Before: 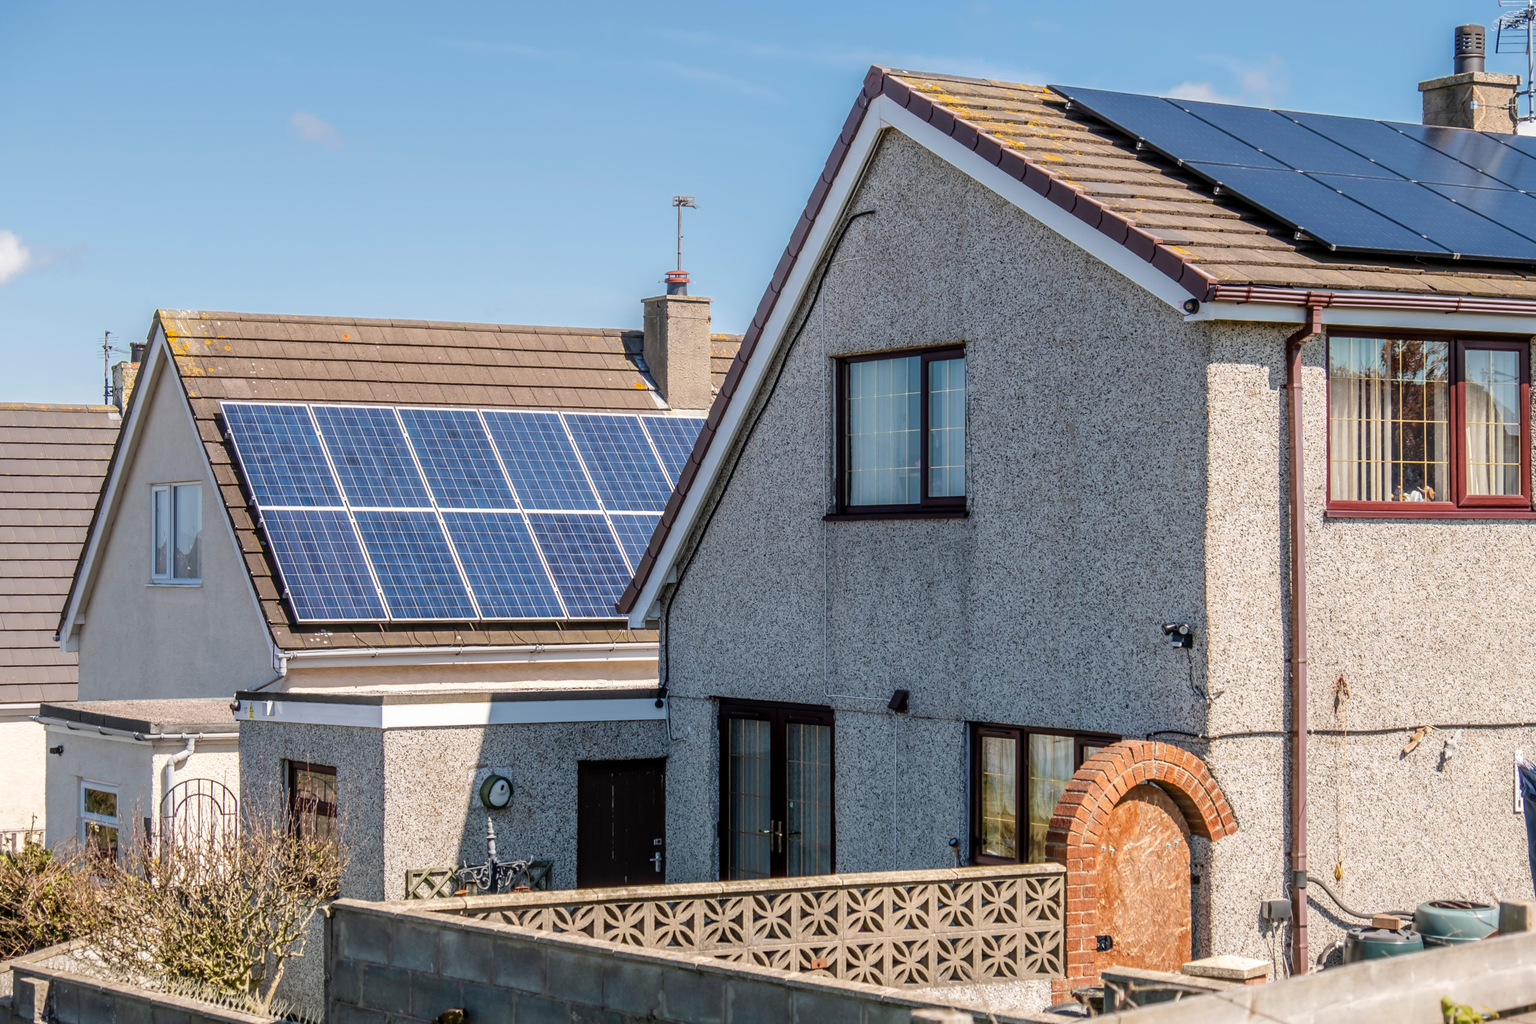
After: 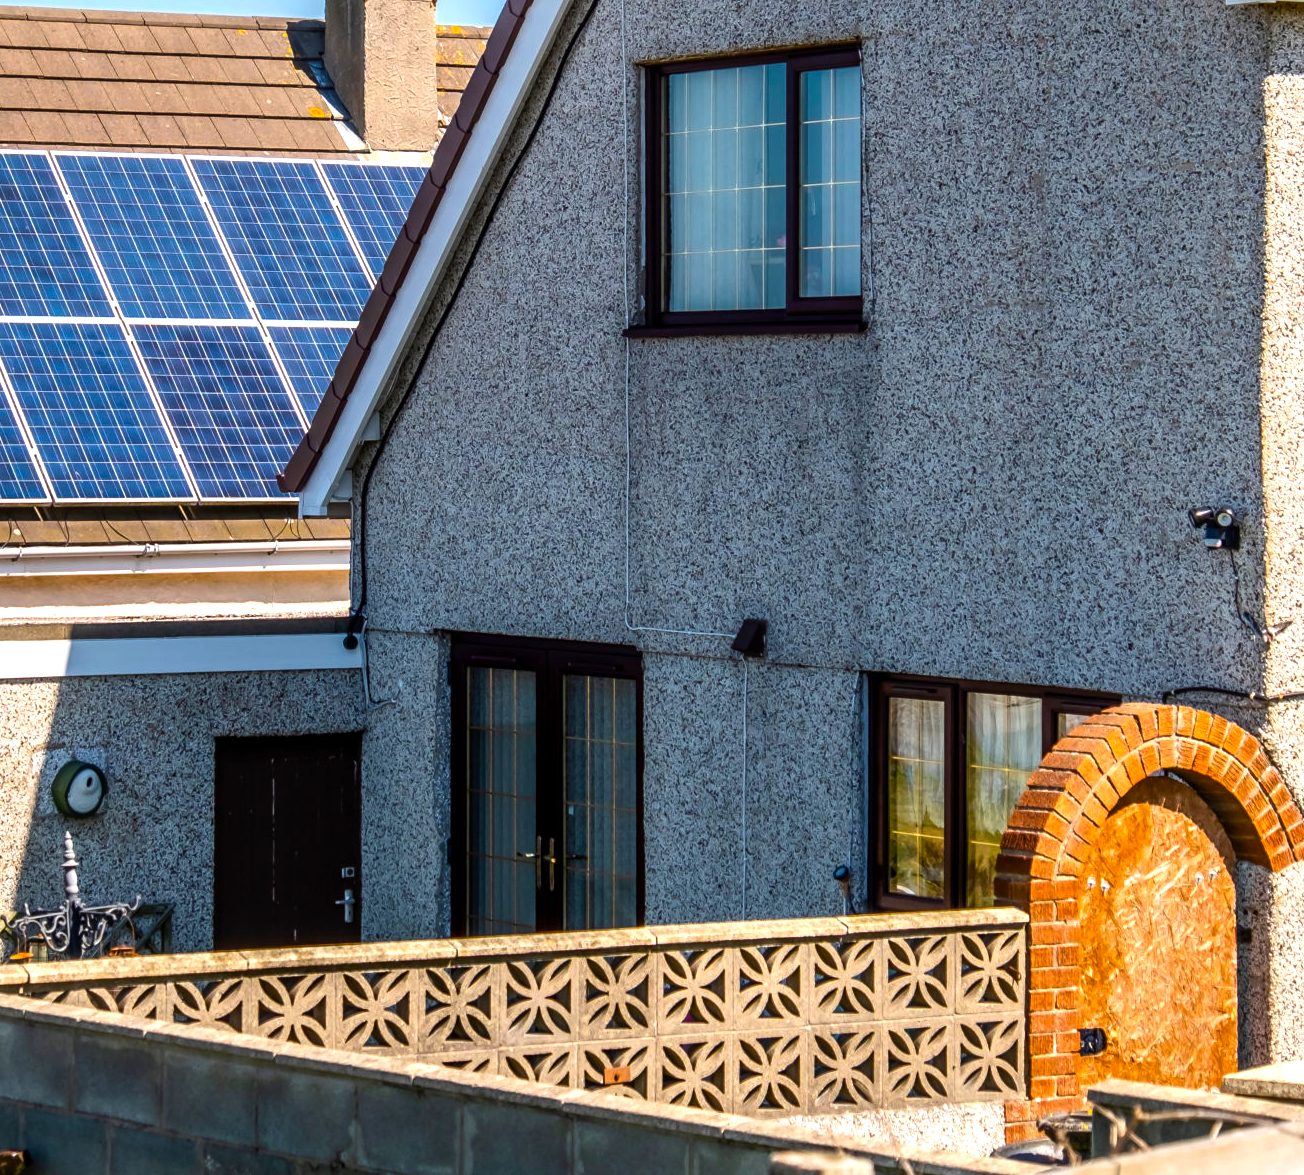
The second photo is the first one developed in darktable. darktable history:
color balance rgb: linear chroma grading › global chroma 9%, perceptual saturation grading › global saturation 36%, perceptual brilliance grading › global brilliance 15%, perceptual brilliance grading › shadows -35%, global vibrance 15%
crop and rotate: left 29.237%, top 31.152%, right 19.807%
